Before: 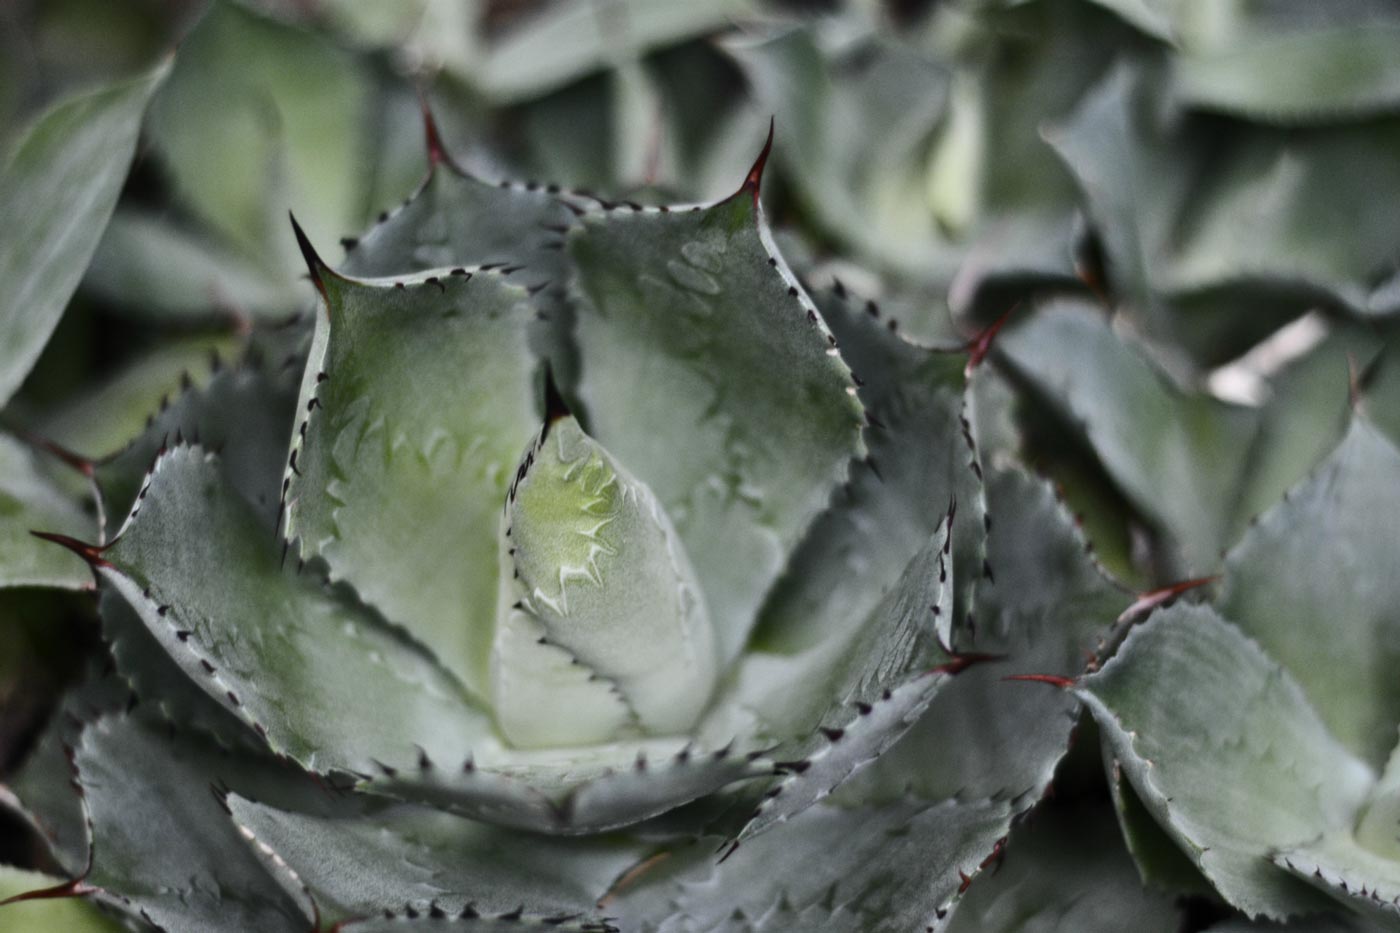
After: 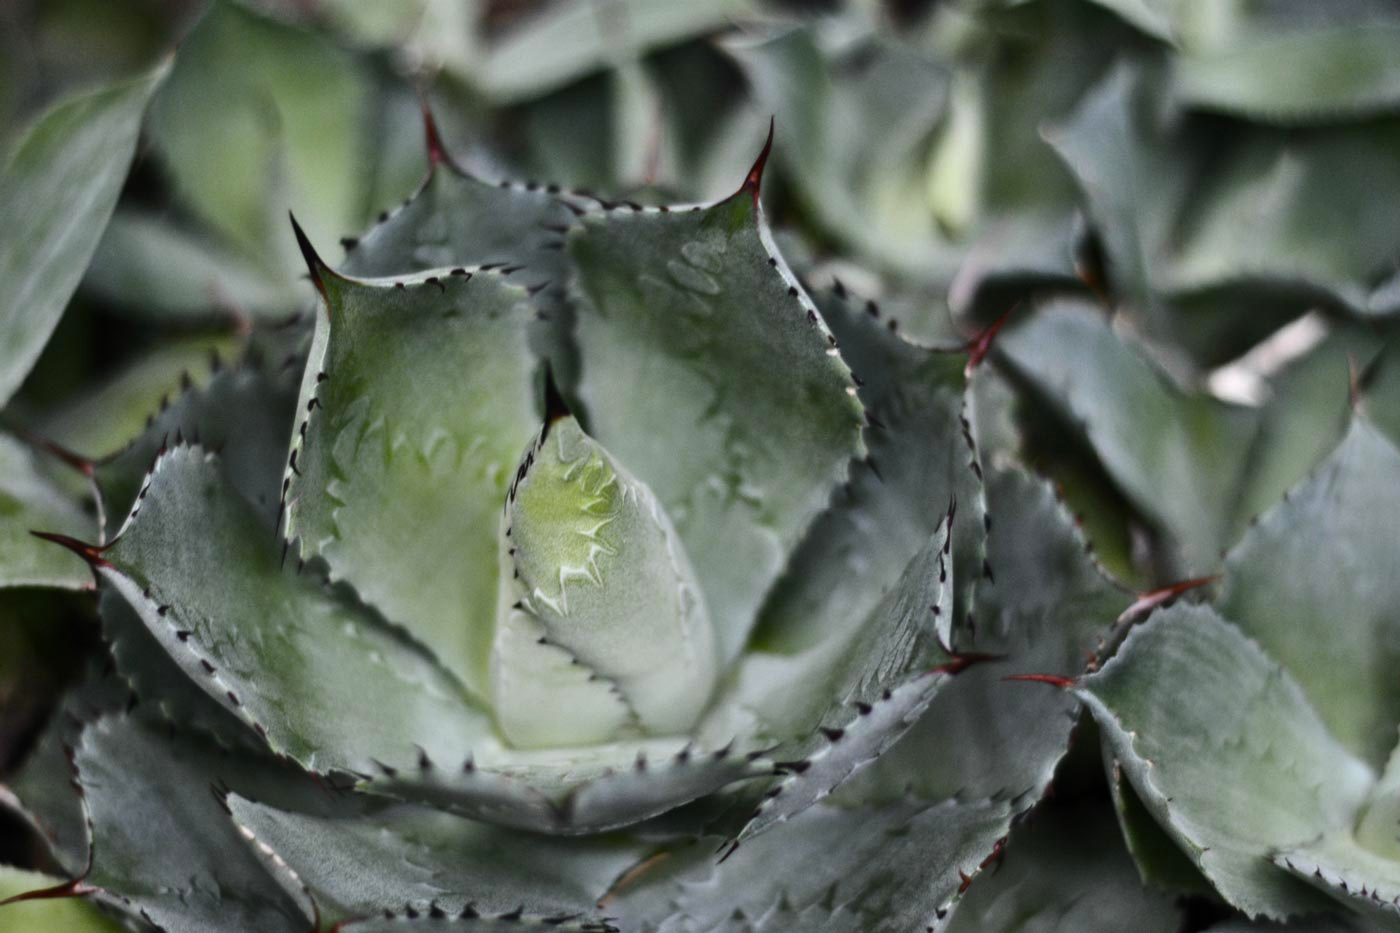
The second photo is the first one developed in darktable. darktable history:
color balance rgb: perceptual saturation grading › global saturation 14.896%, global vibrance 11.515%, contrast 4.966%
